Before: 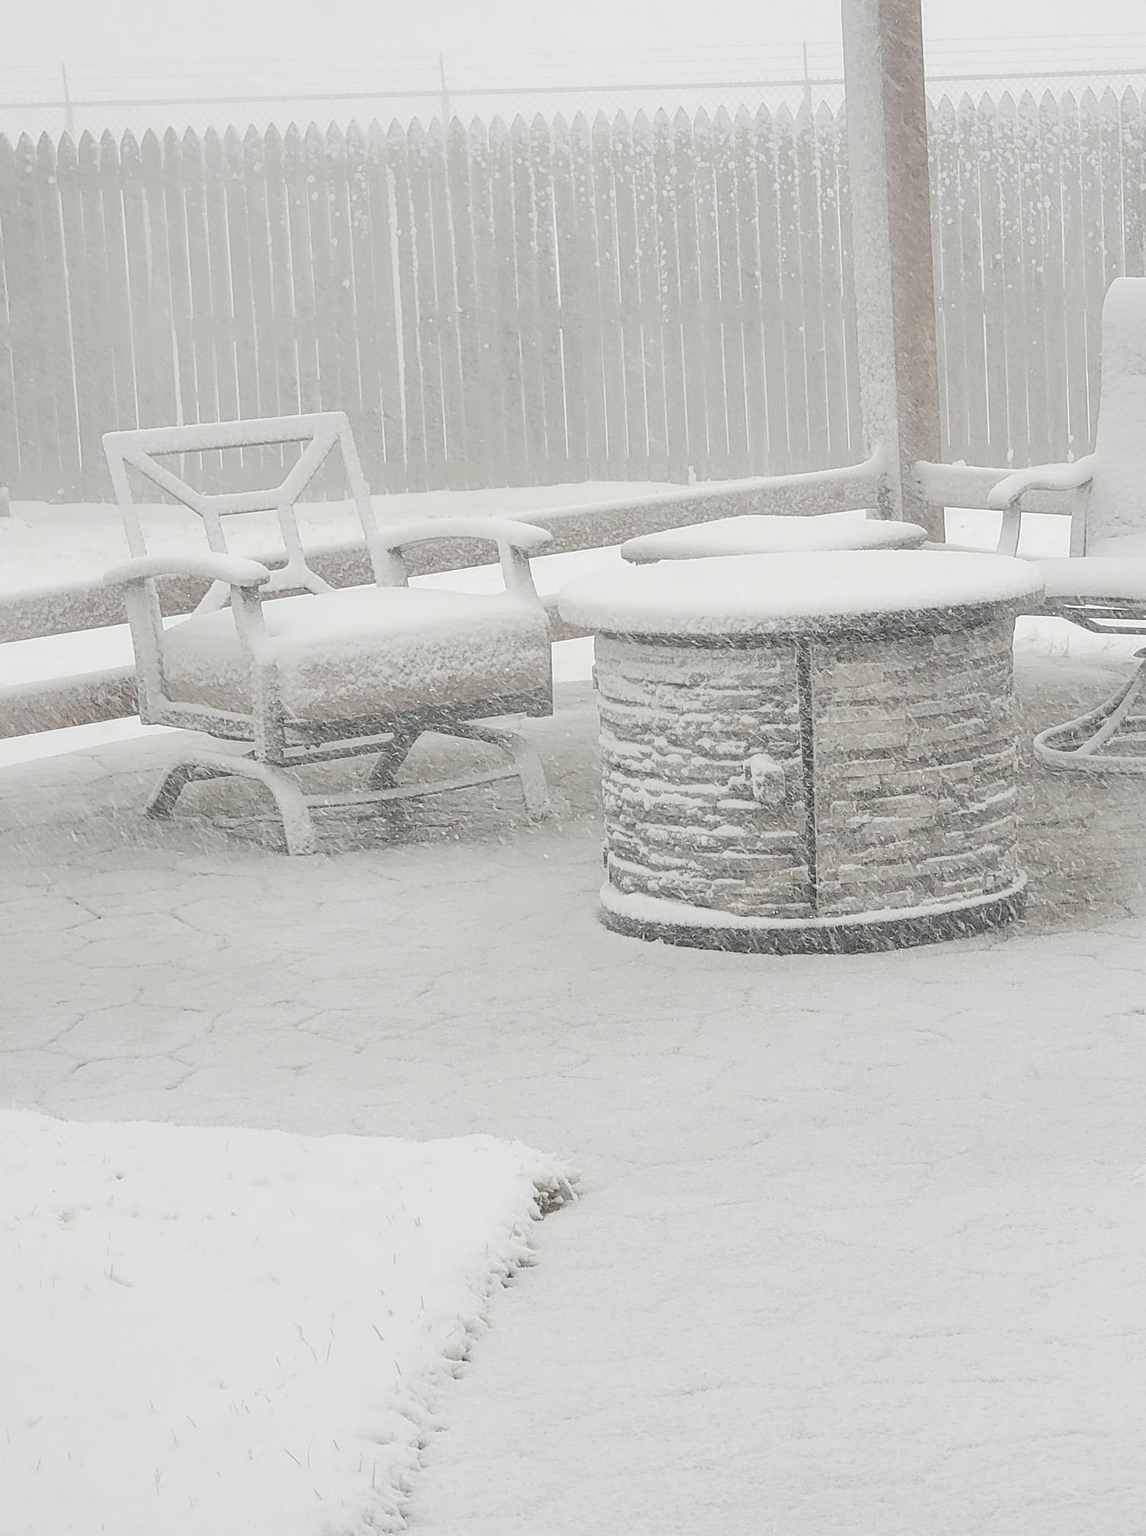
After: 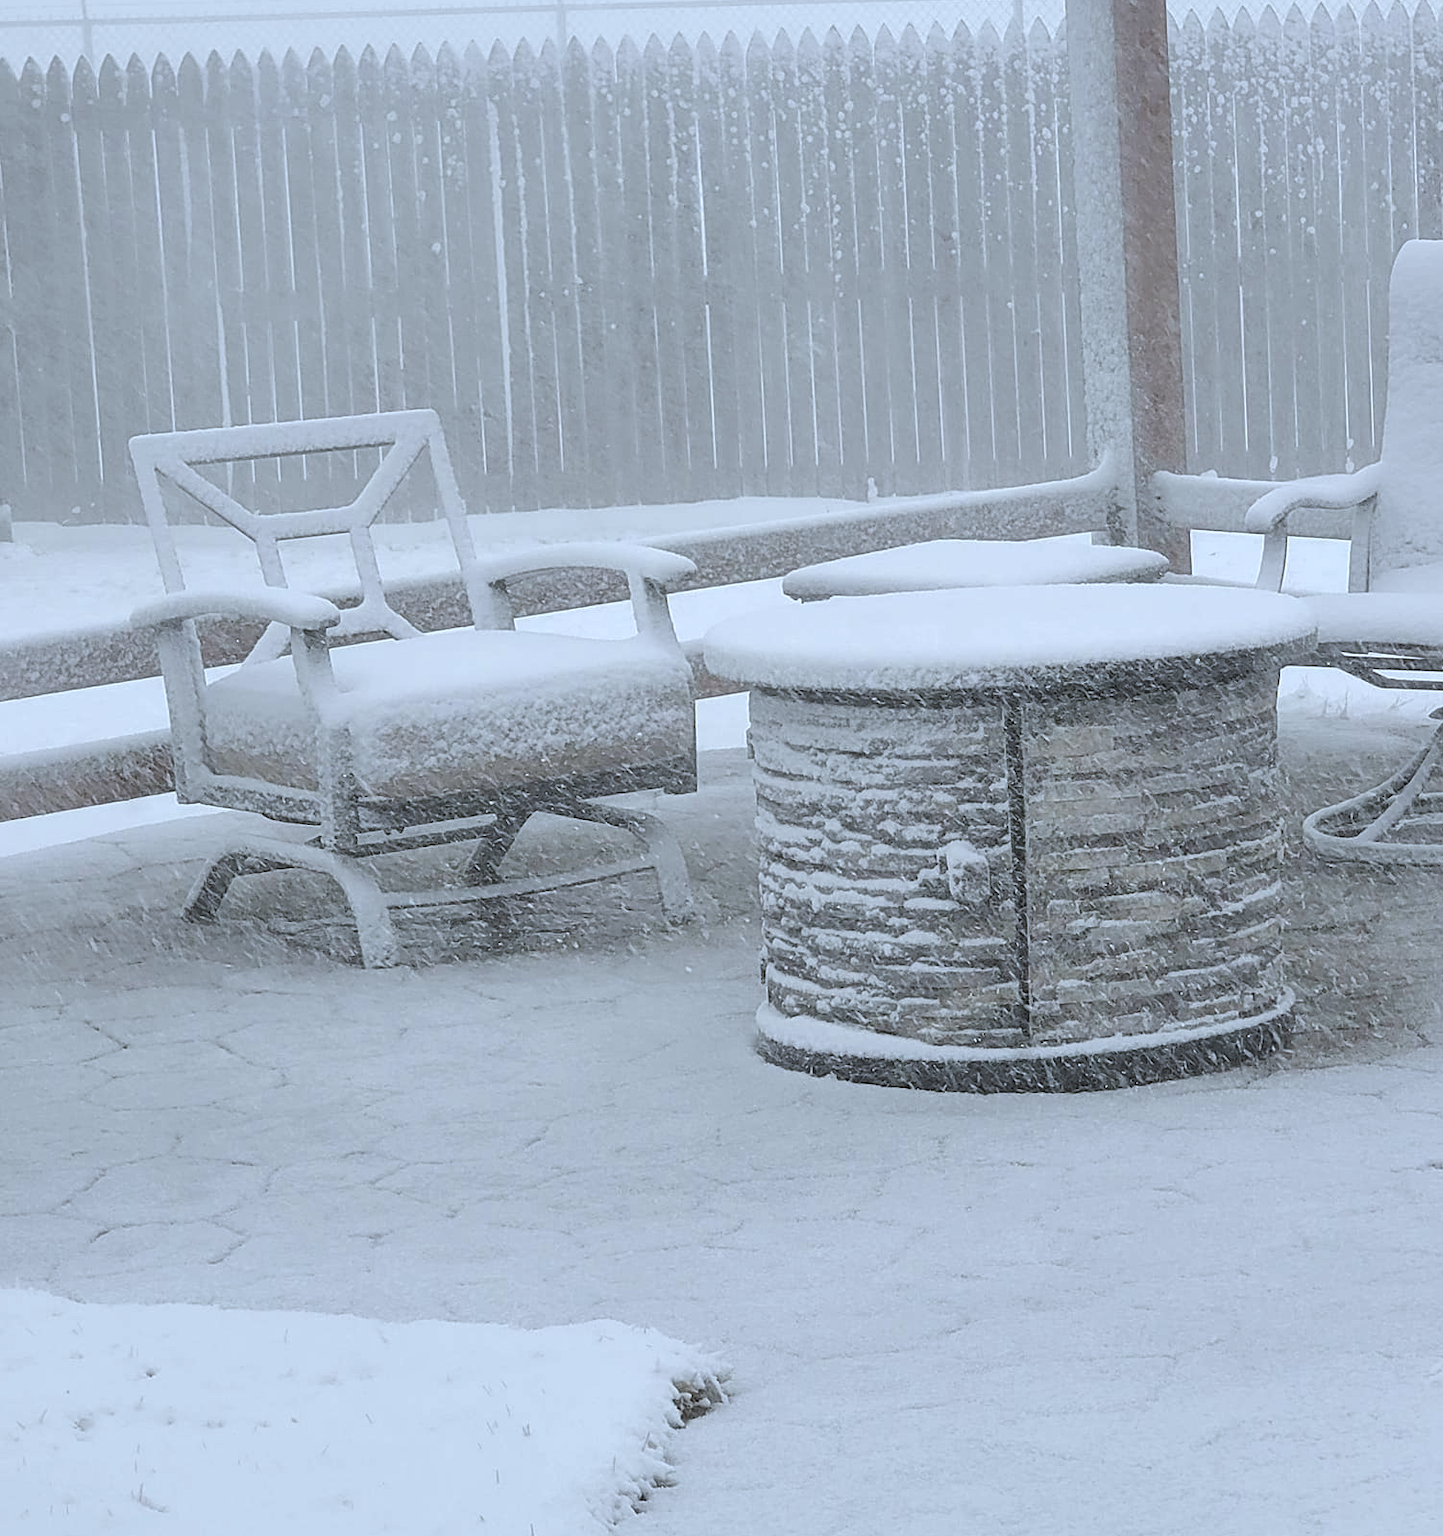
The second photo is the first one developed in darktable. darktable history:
contrast brightness saturation: brightness -0.25, saturation 0.2
exposure: black level correction -0.003, exposure 0.04 EV, compensate highlight preservation false
color correction: highlights a* -2.24, highlights b* -18.1
crop and rotate: top 5.667%, bottom 14.937%
